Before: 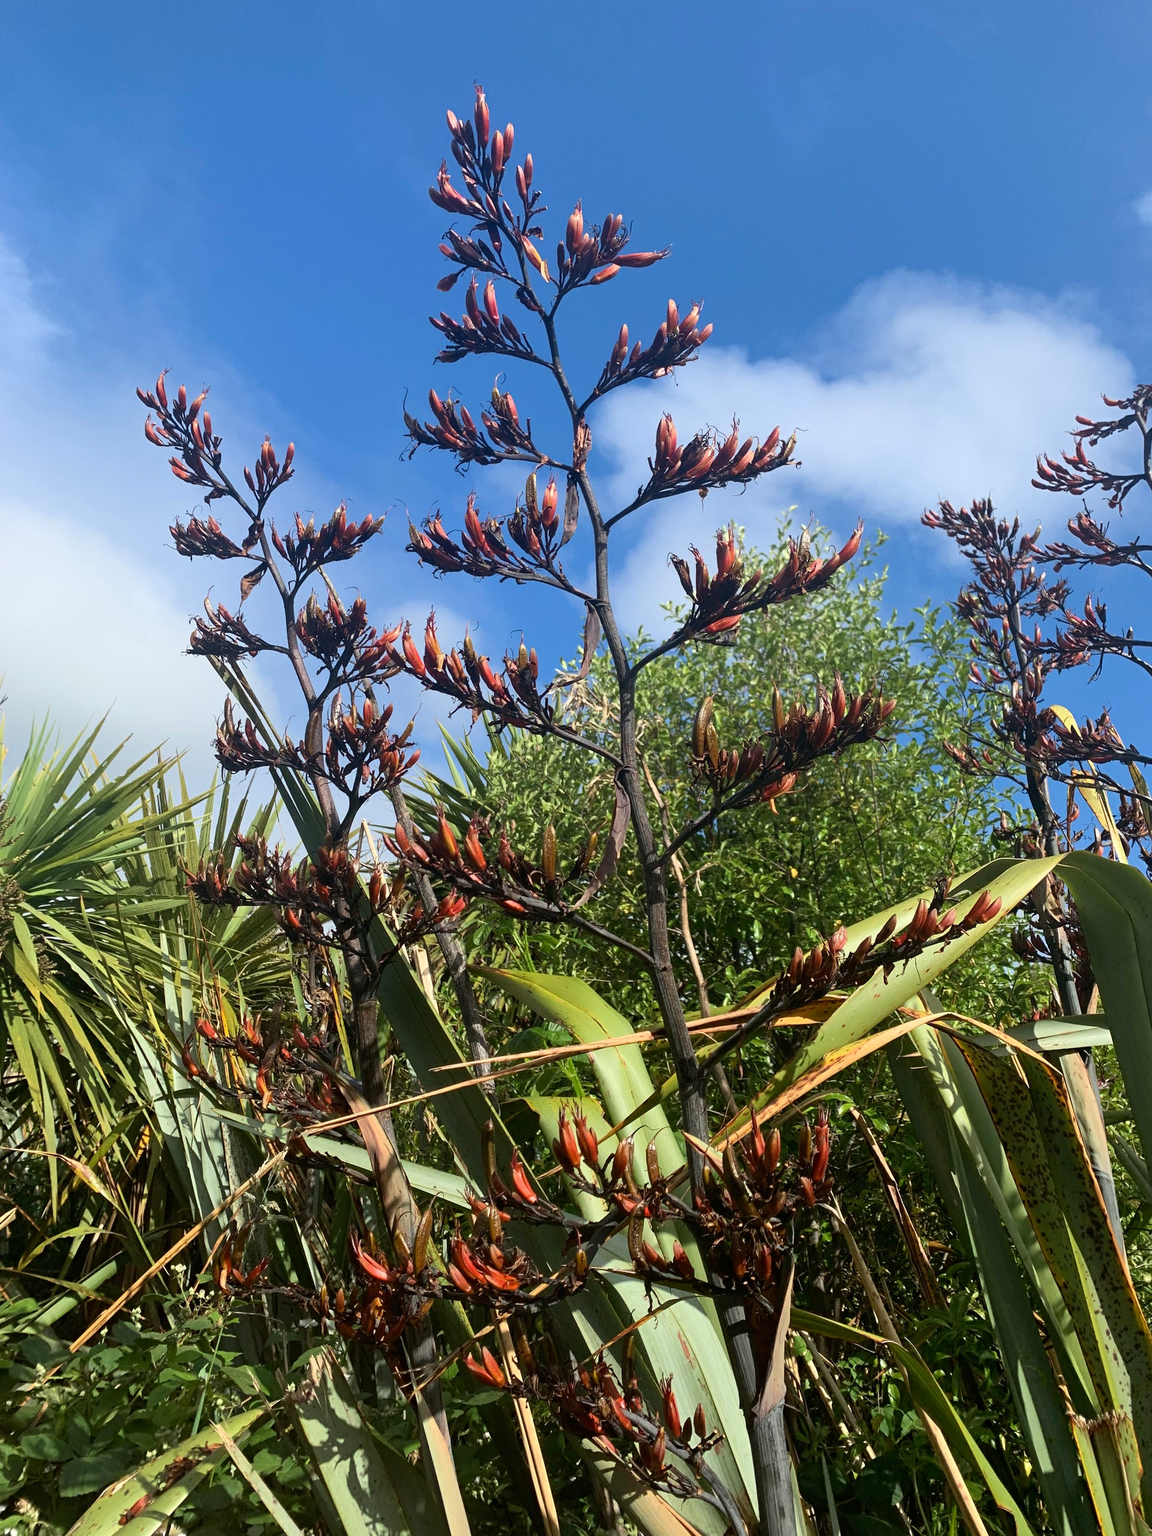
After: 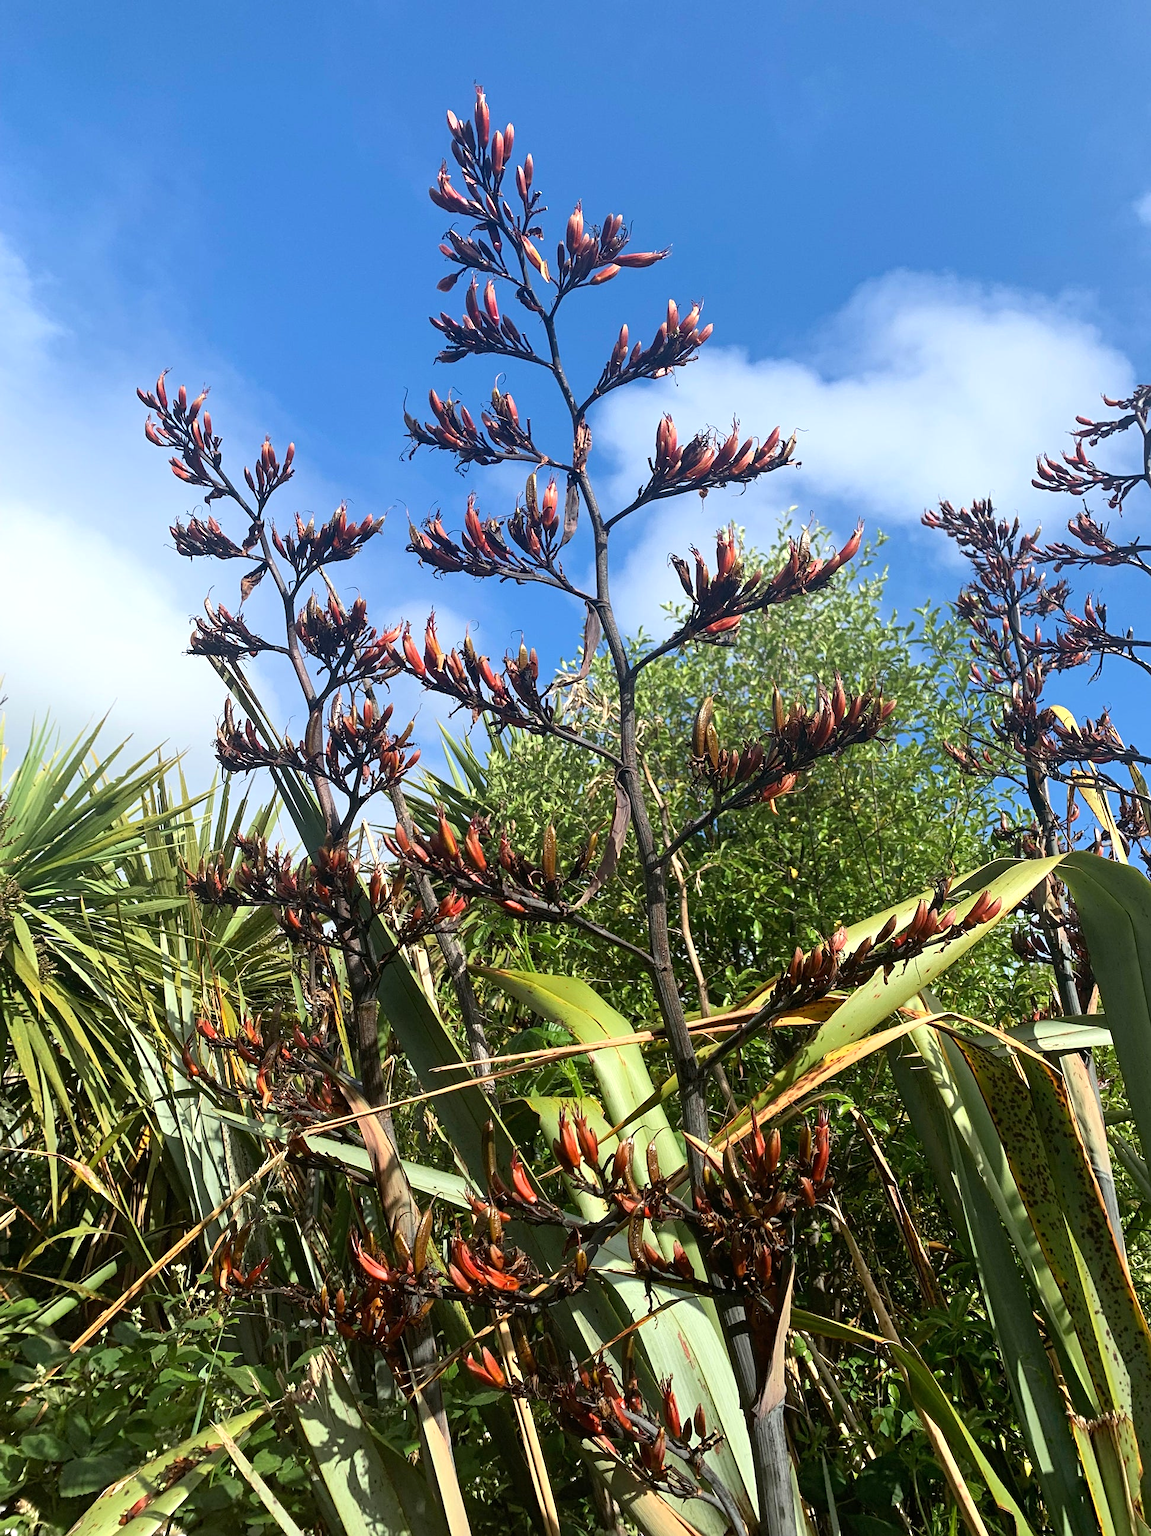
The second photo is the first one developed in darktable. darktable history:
exposure: exposure 0.3 EV, compensate highlight preservation false
sharpen: amount 0.2
